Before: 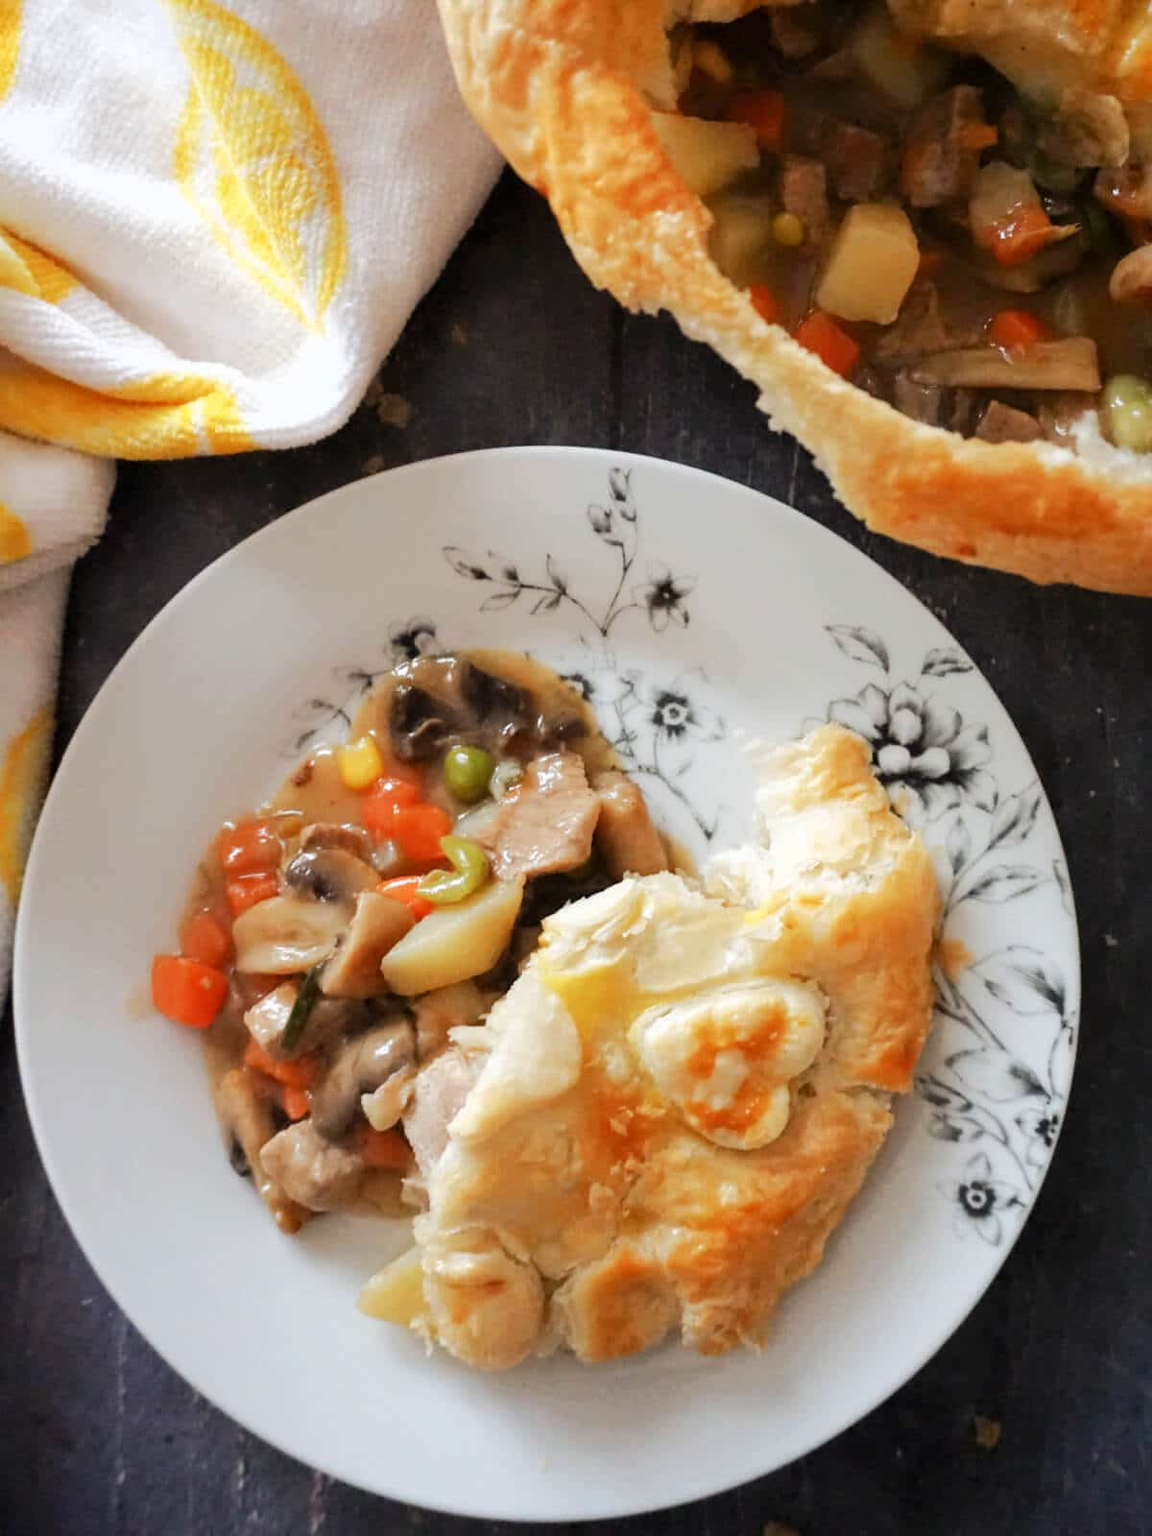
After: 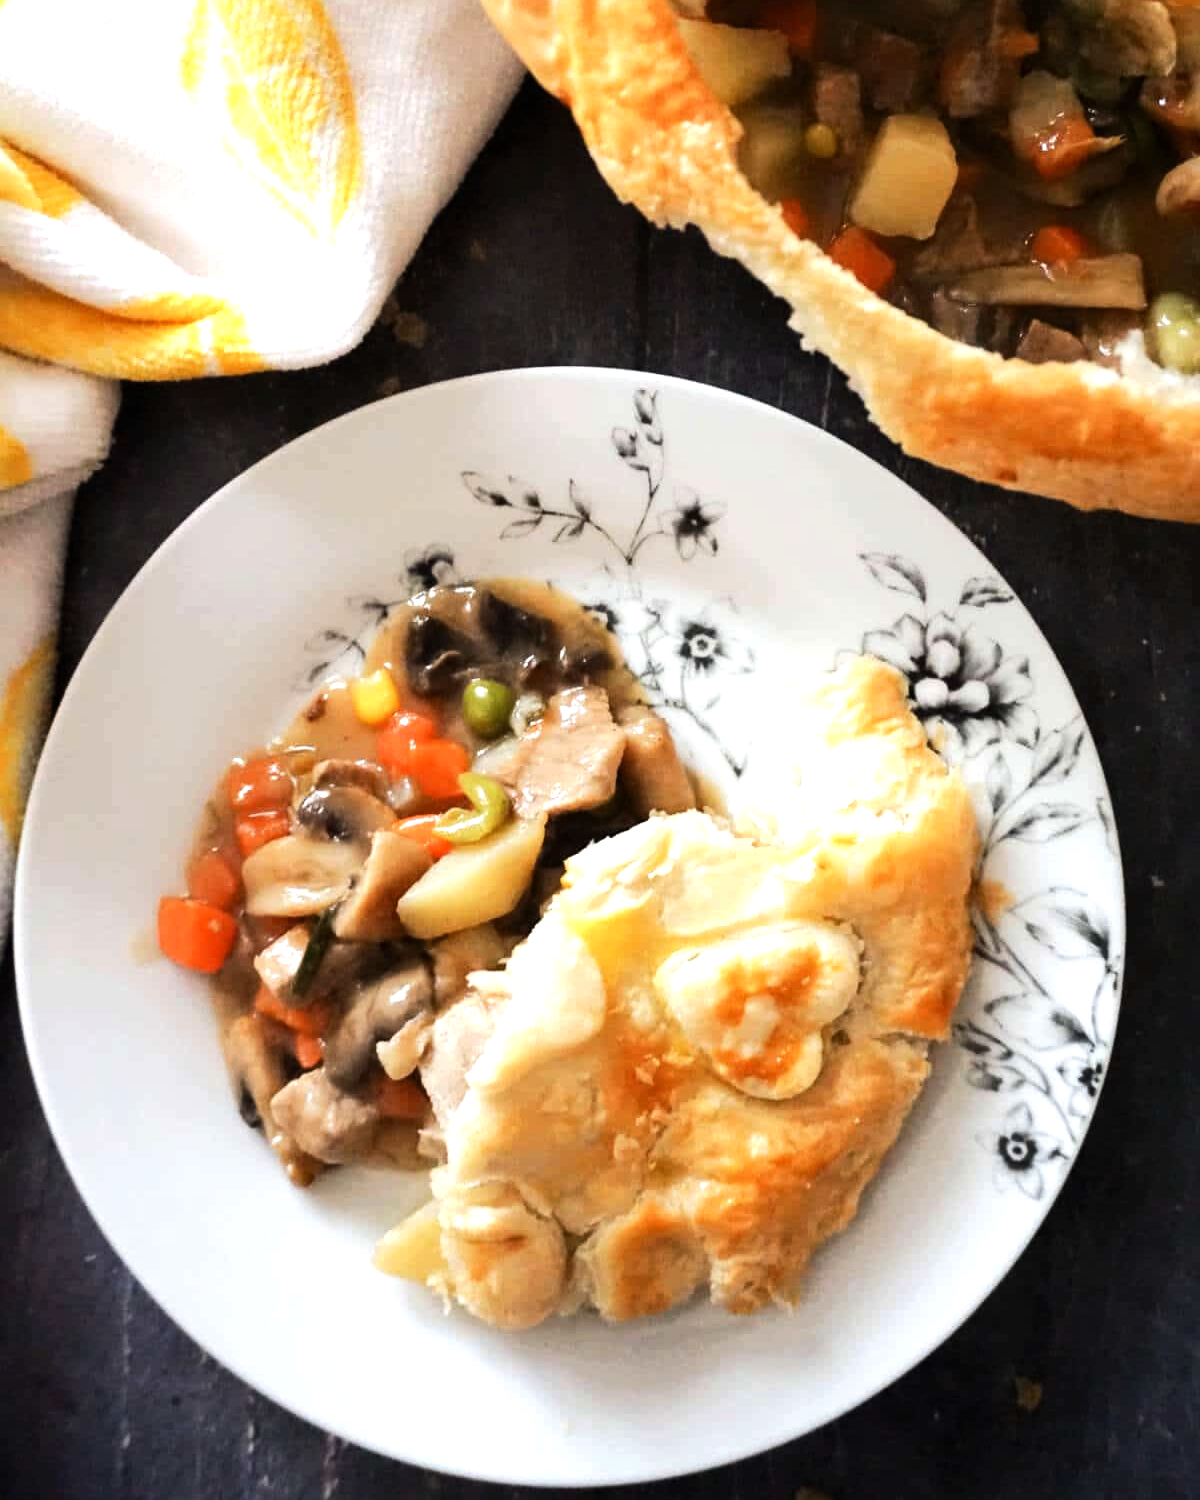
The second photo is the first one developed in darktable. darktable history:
color contrast: green-magenta contrast 0.96
tone equalizer: -8 EV -0.75 EV, -7 EV -0.7 EV, -6 EV -0.6 EV, -5 EV -0.4 EV, -3 EV 0.4 EV, -2 EV 0.6 EV, -1 EV 0.7 EV, +0 EV 0.75 EV, edges refinement/feathering 500, mask exposure compensation -1.57 EV, preserve details no
crop and rotate: top 6.25%
